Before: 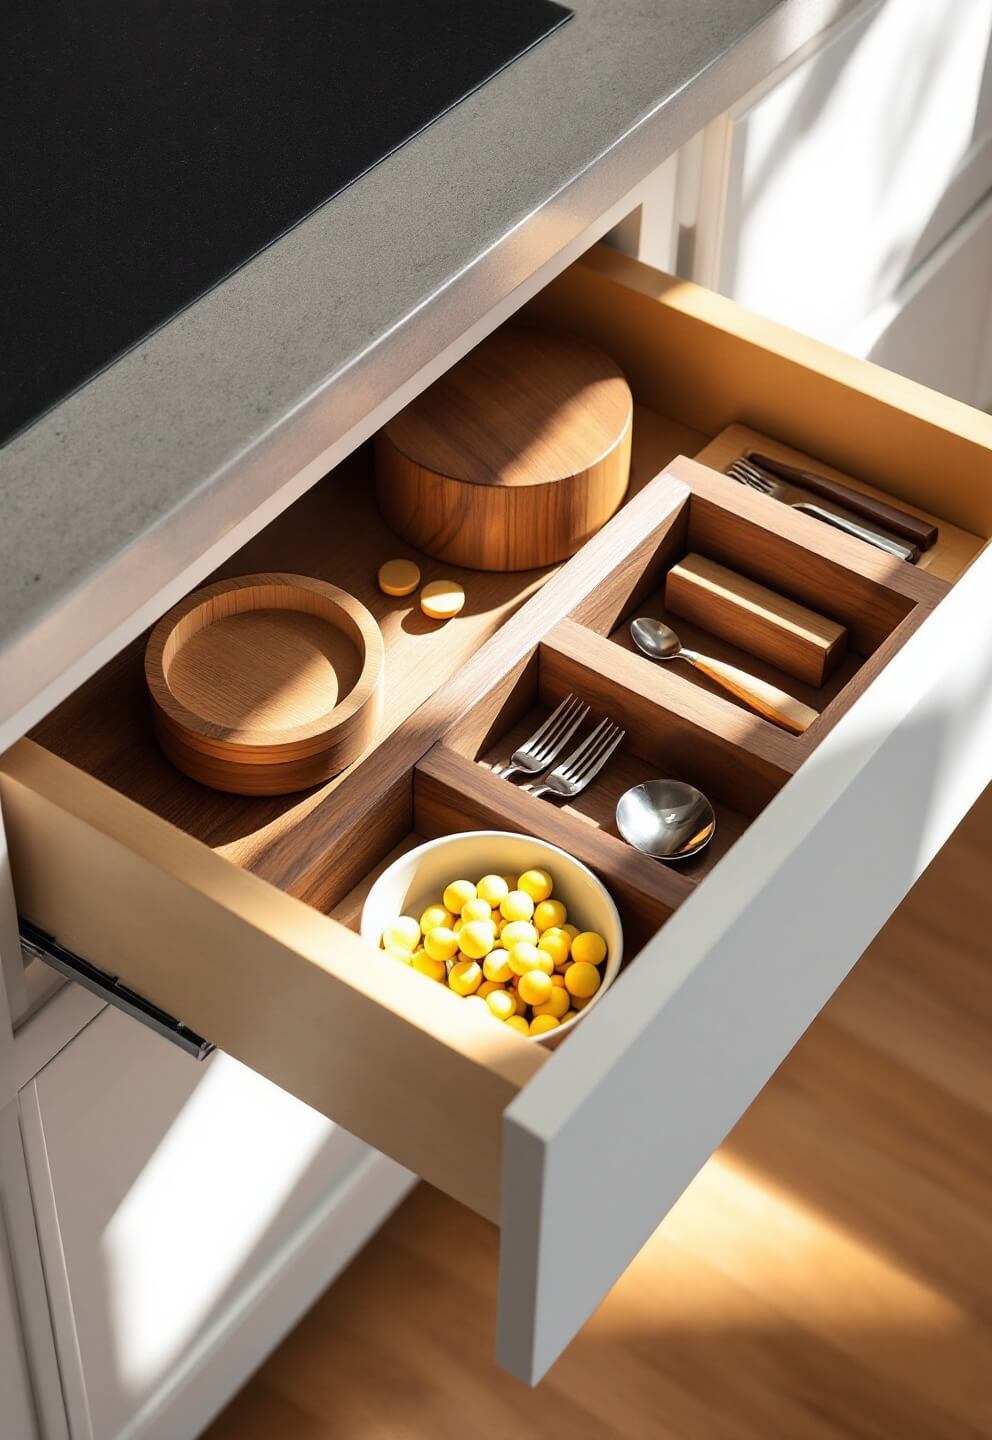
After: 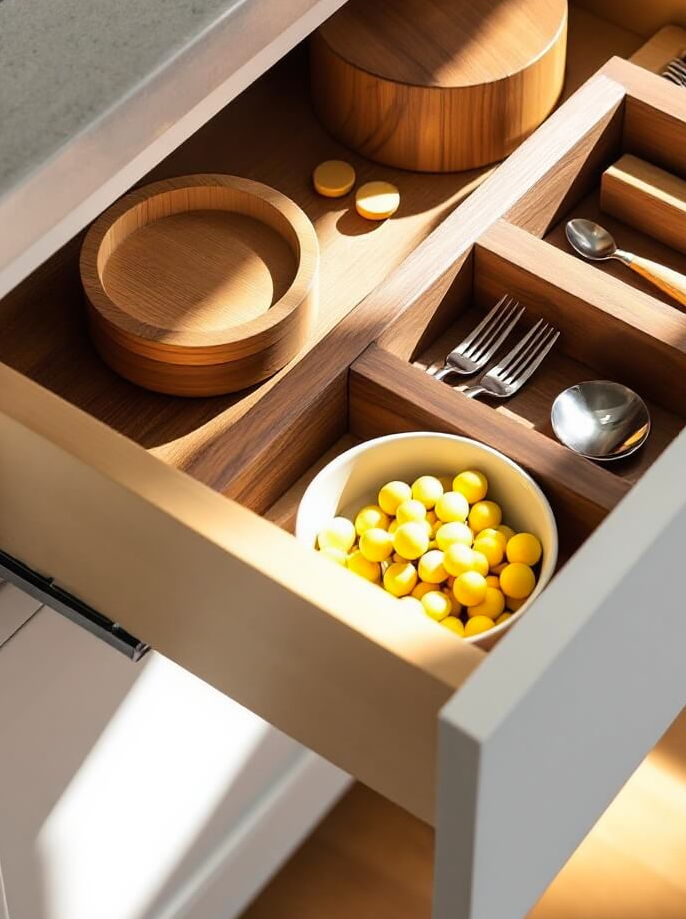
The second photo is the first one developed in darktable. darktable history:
crop: left 6.583%, top 27.773%, right 24.256%, bottom 8.362%
color balance rgb: shadows lift › chroma 0.976%, shadows lift › hue 113.27°, power › hue 213.75°, perceptual saturation grading › global saturation 0.887%, global vibrance 20%
